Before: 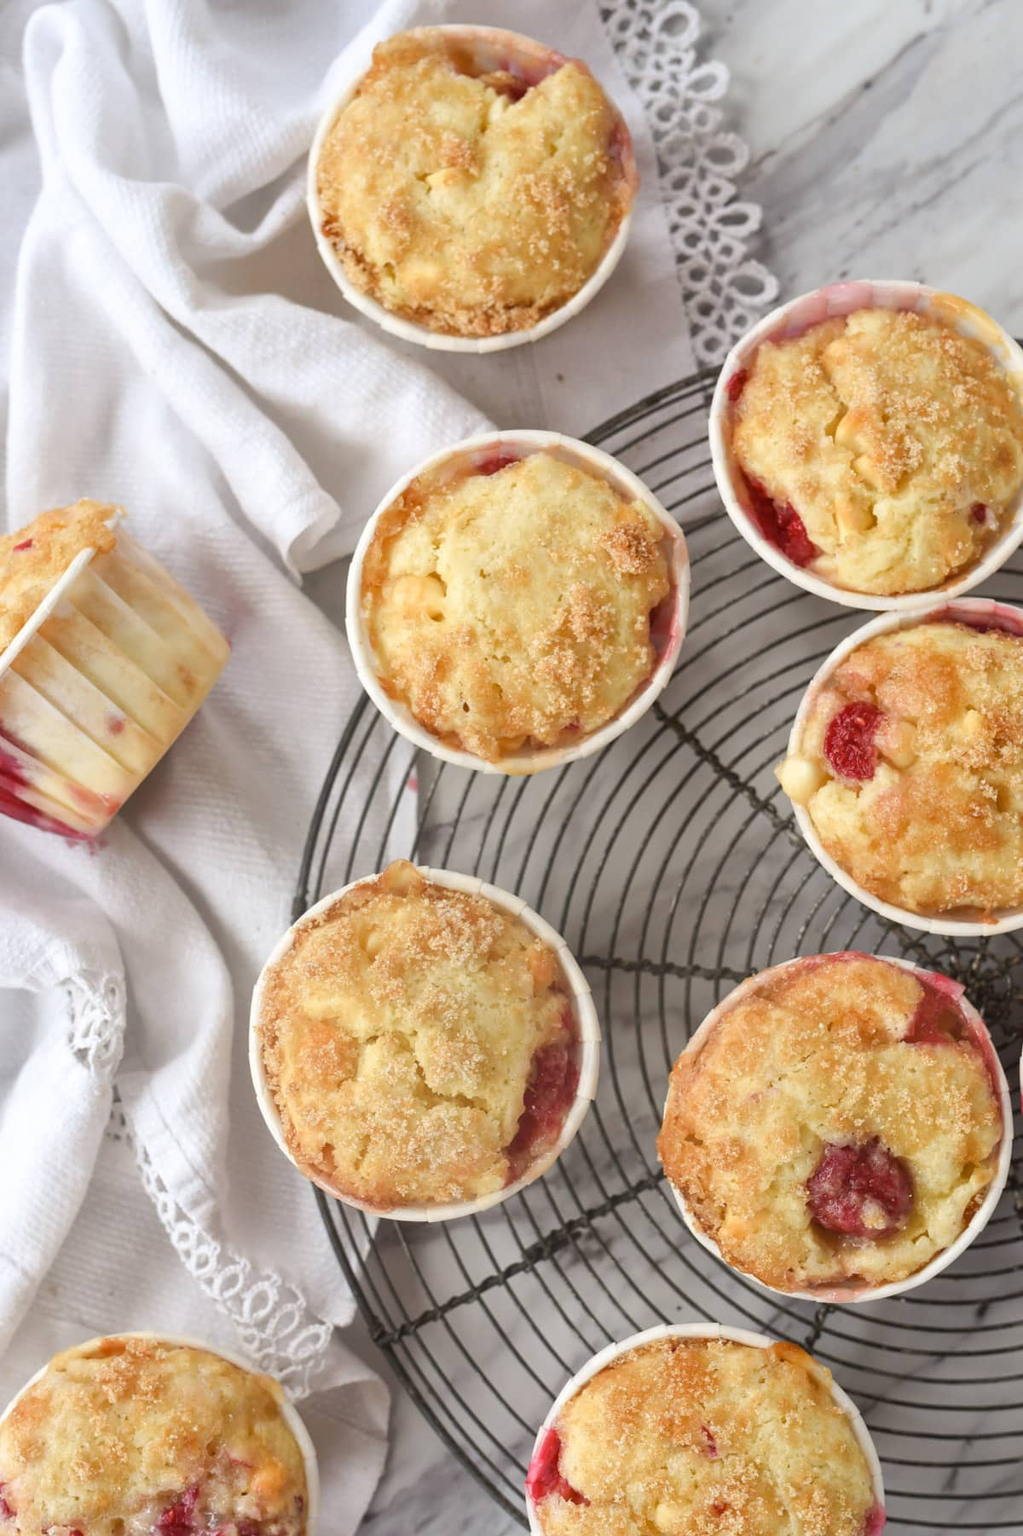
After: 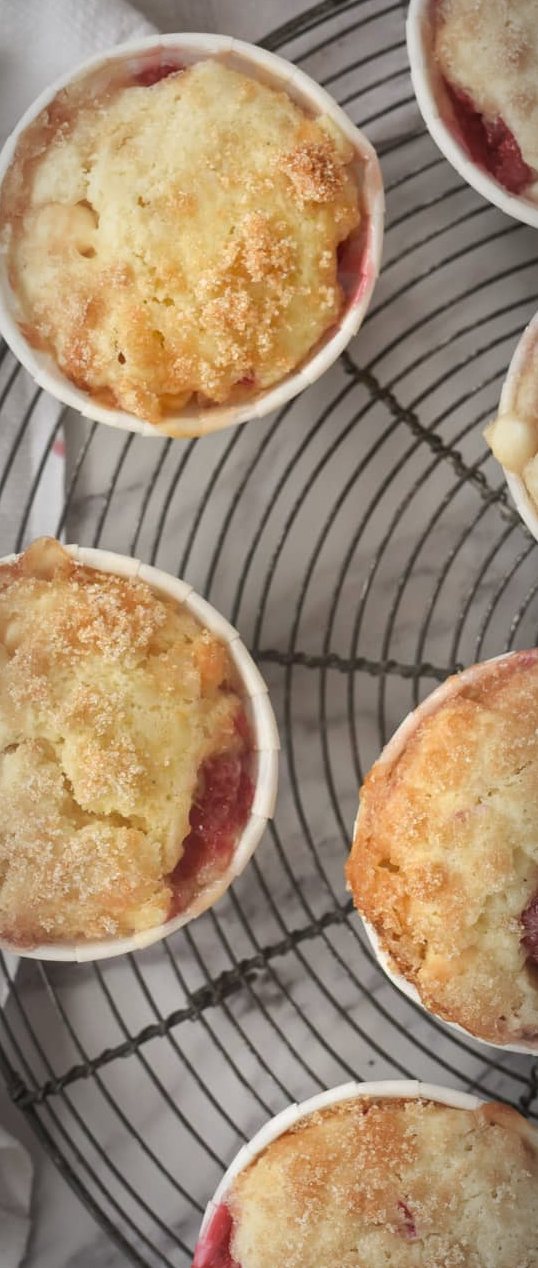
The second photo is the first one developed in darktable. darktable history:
vignetting: fall-off start 67.55%, fall-off radius 68.04%, automatic ratio true
crop: left 35.425%, top 26.203%, right 19.736%, bottom 3.345%
